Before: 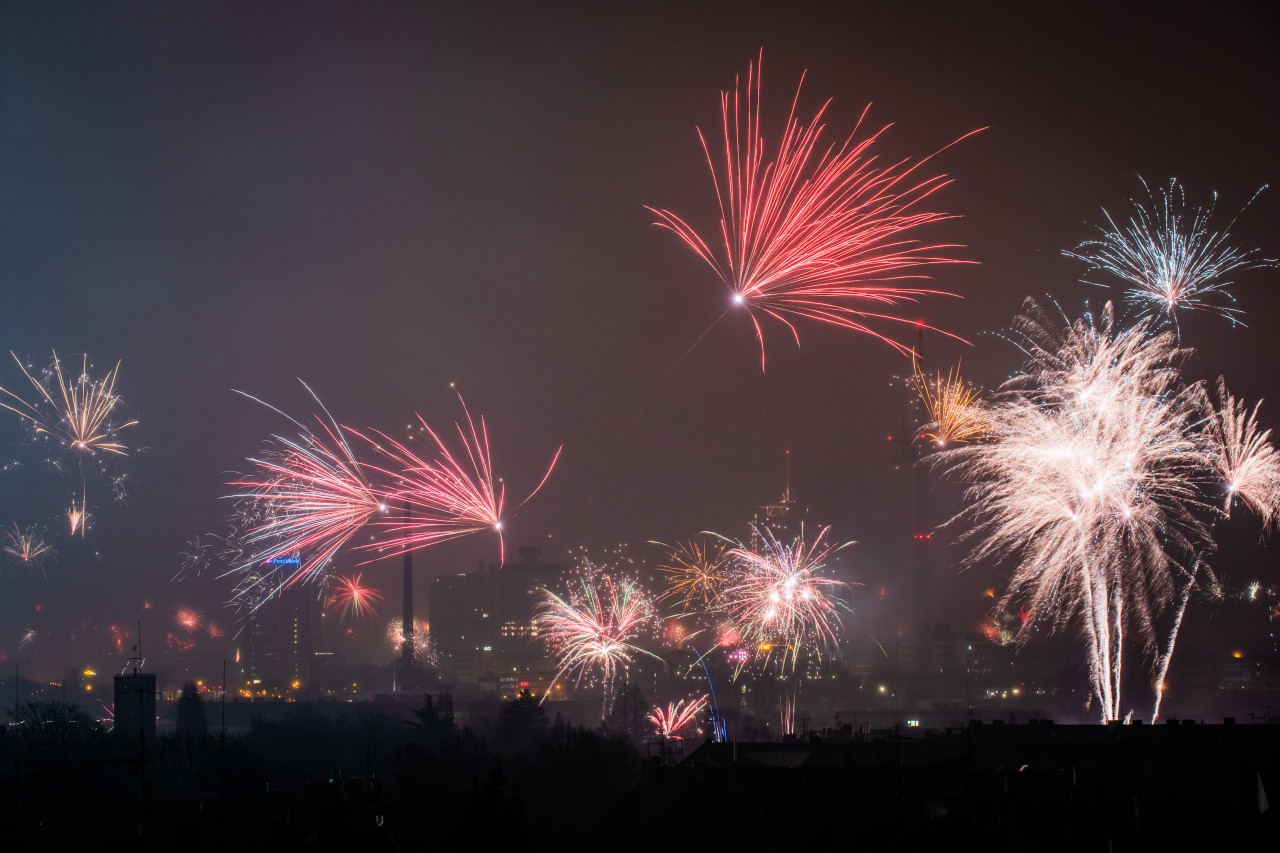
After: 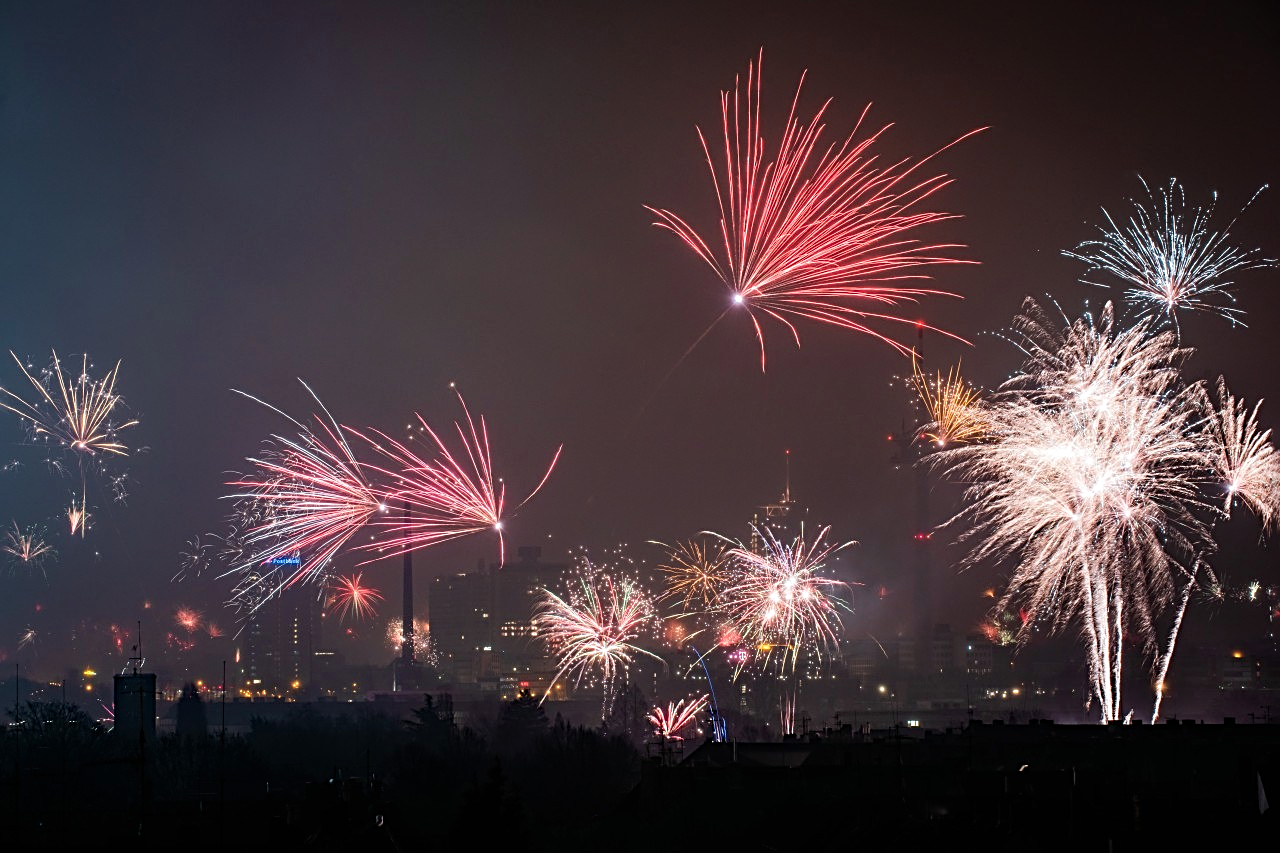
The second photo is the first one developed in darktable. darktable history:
levels: mode automatic, levels [0.116, 0.574, 1]
haze removal: compatibility mode true, adaptive false
sharpen: radius 2.813, amount 0.712
